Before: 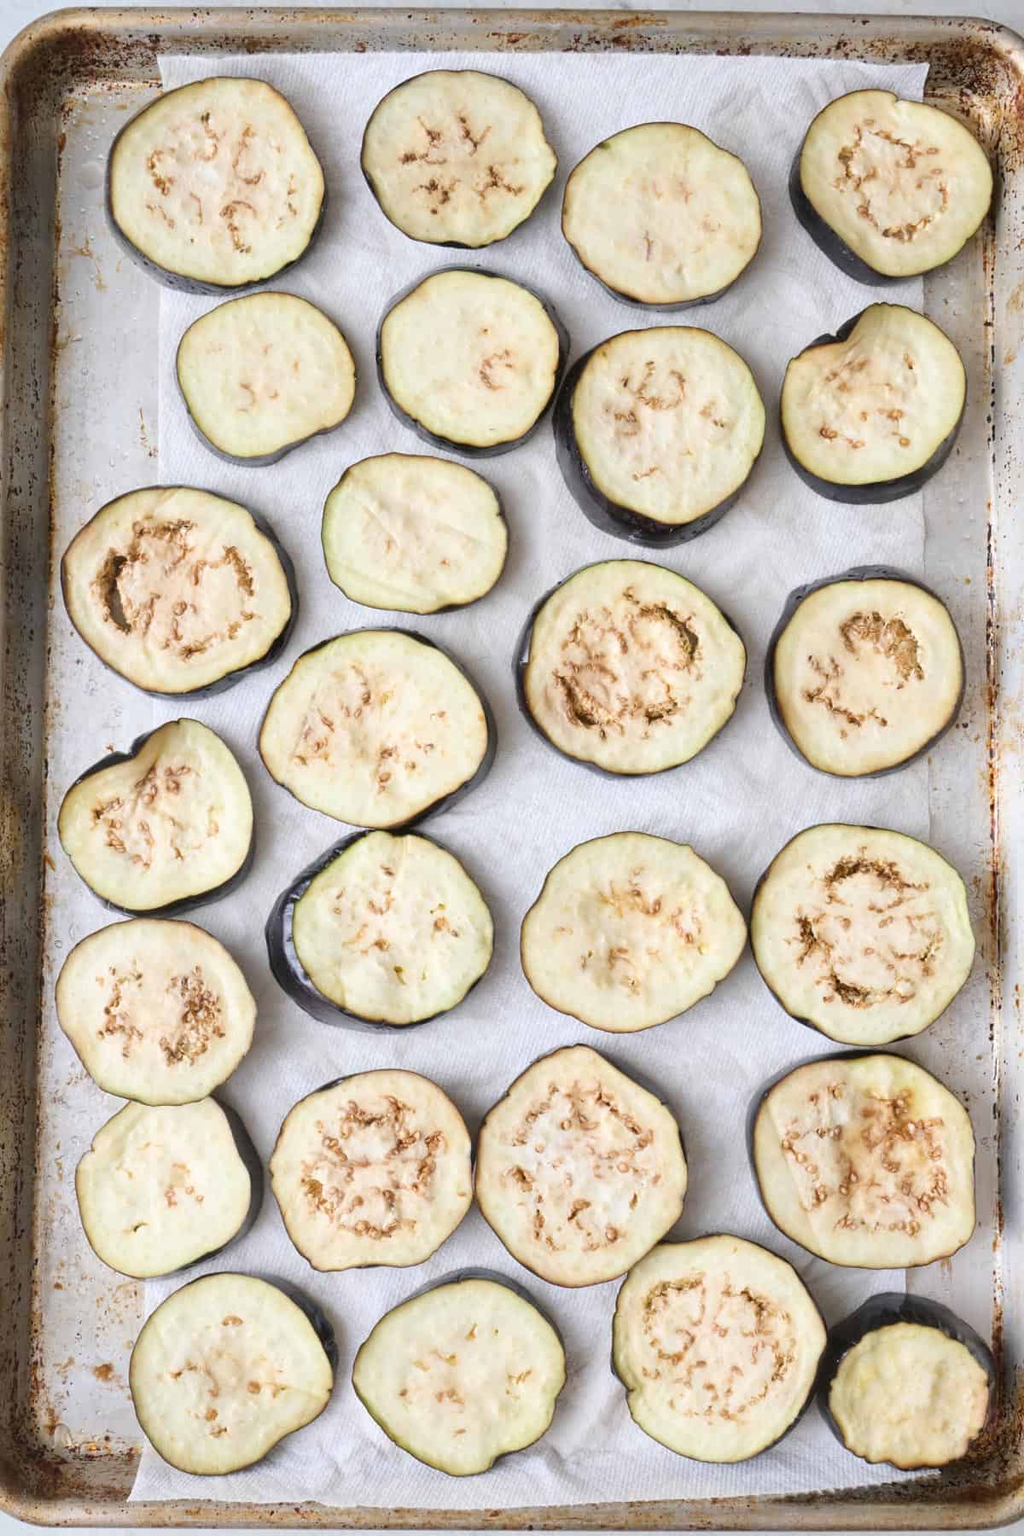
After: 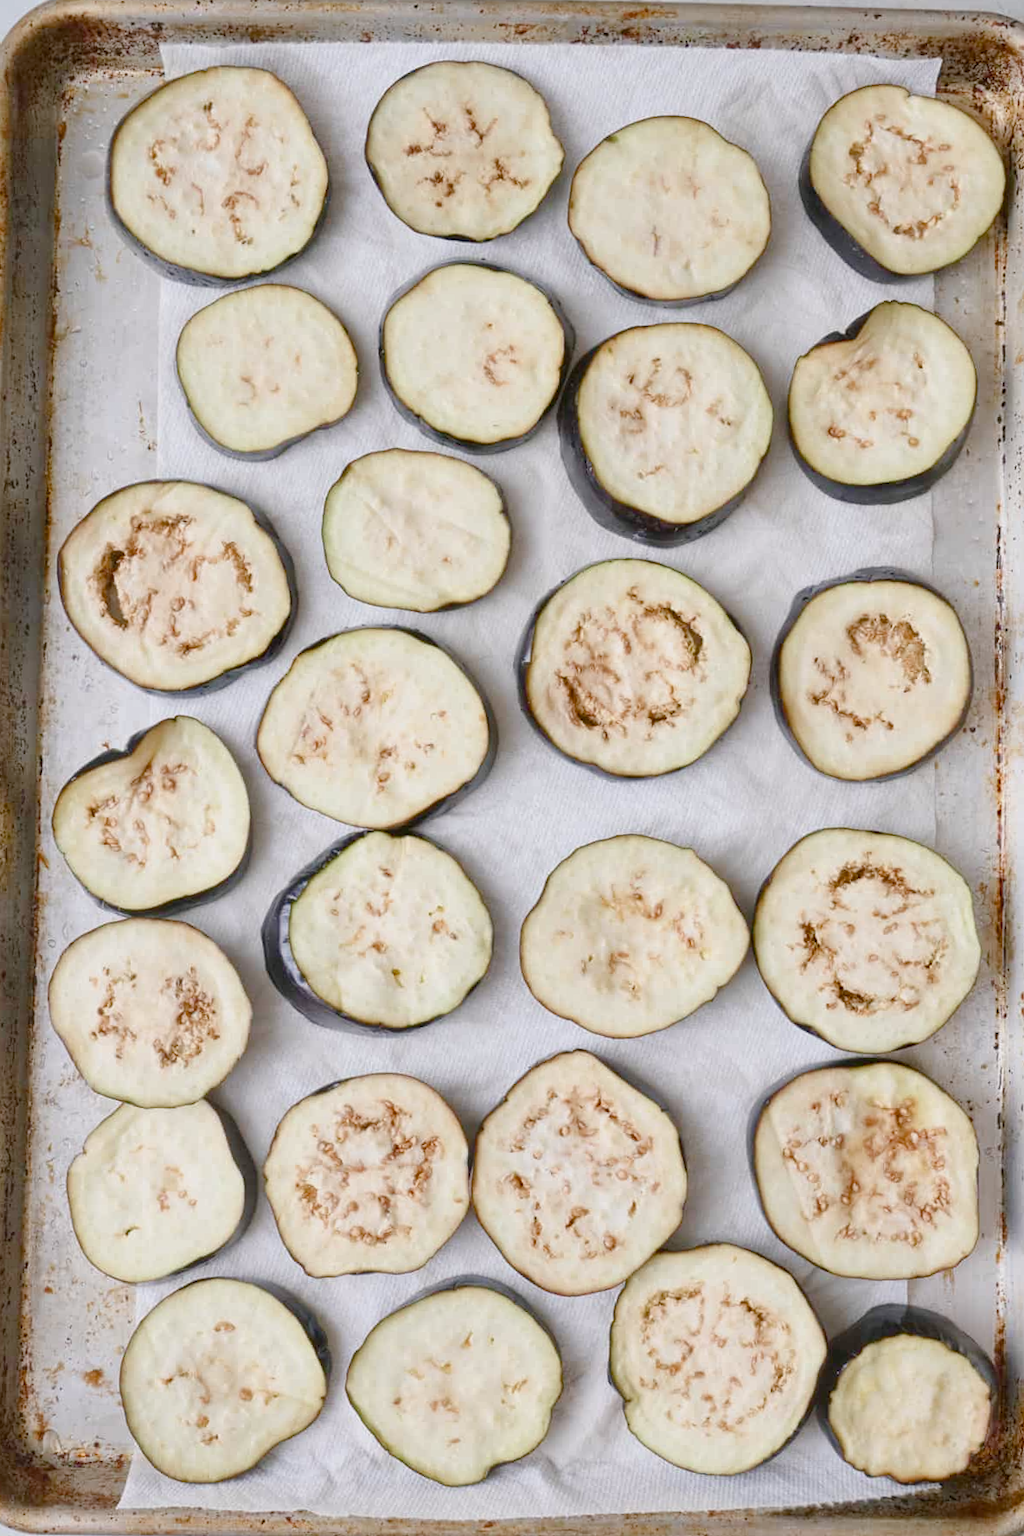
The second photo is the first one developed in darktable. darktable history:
color balance rgb: shadows lift › chroma 1%, shadows lift › hue 113°, highlights gain › chroma 0.2%, highlights gain › hue 333°, perceptual saturation grading › global saturation 20%, perceptual saturation grading › highlights -50%, perceptual saturation grading › shadows 25%, contrast -10%
crop and rotate: angle -0.5°
